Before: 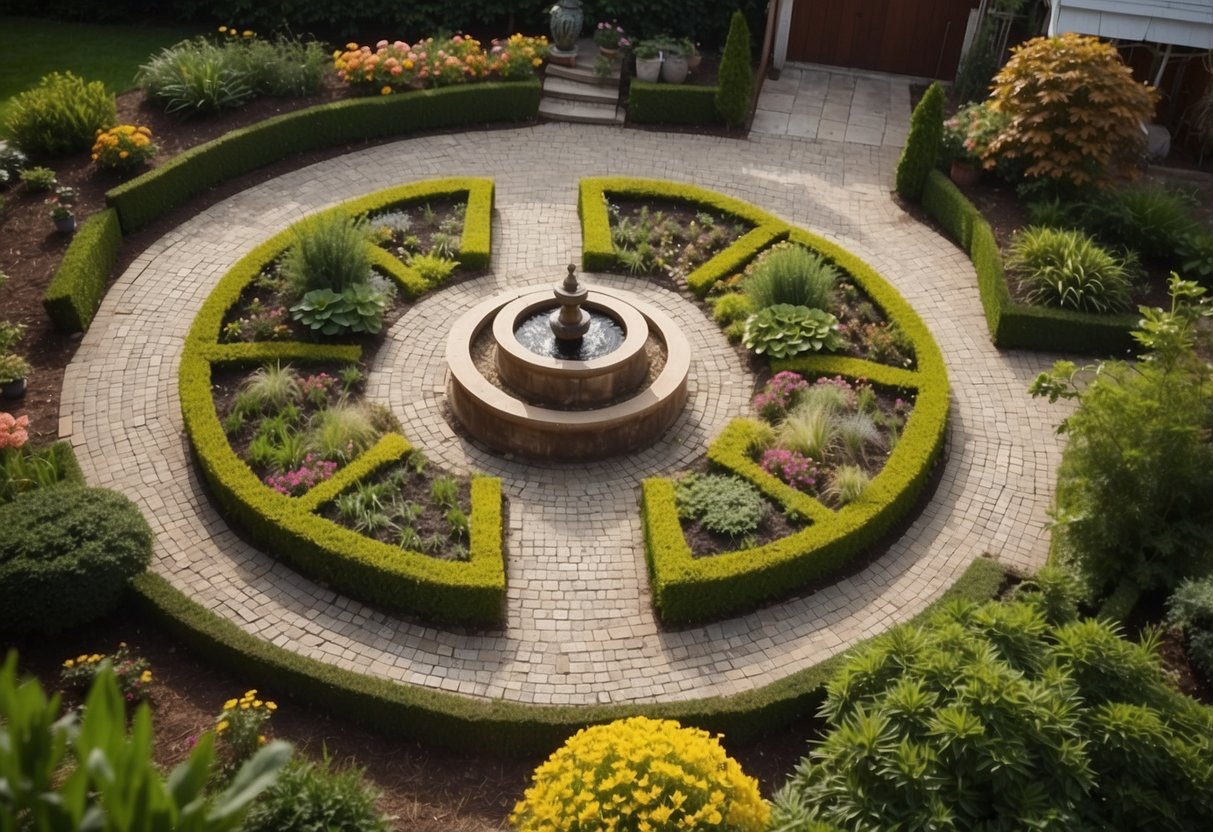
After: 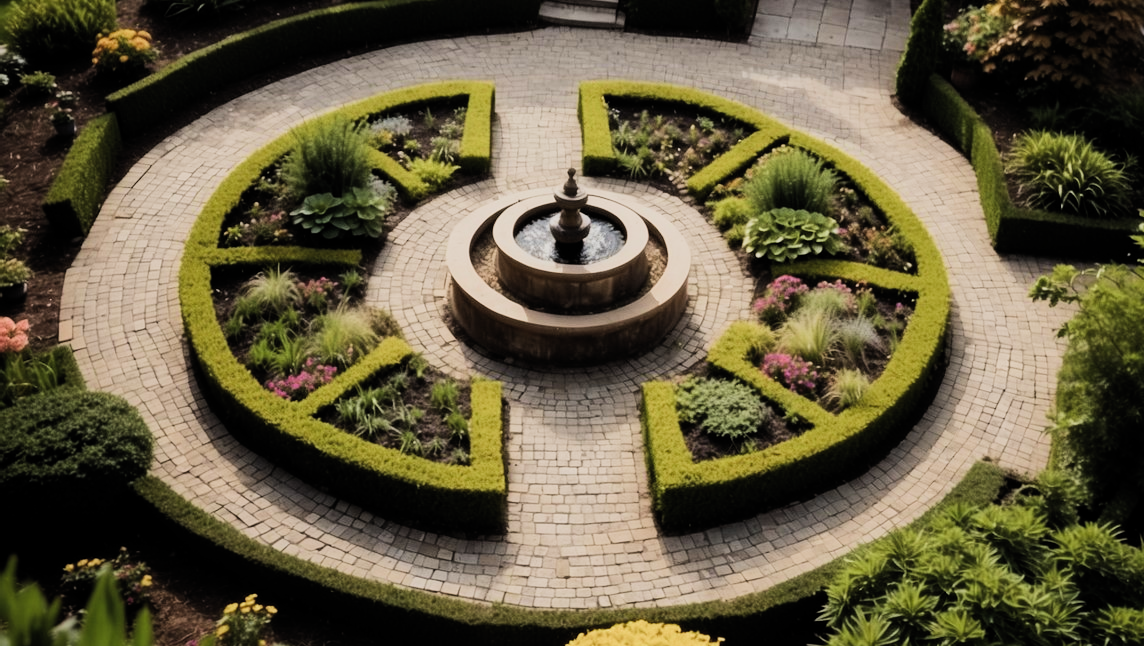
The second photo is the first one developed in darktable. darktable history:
crop and rotate: angle 0.026°, top 11.613%, right 5.68%, bottom 10.741%
filmic rgb: black relative exposure -5.06 EV, white relative exposure 3.96 EV, hardness 2.88, contrast 1.514, color science v5 (2021), contrast in shadows safe, contrast in highlights safe
velvia: strength 24.39%
